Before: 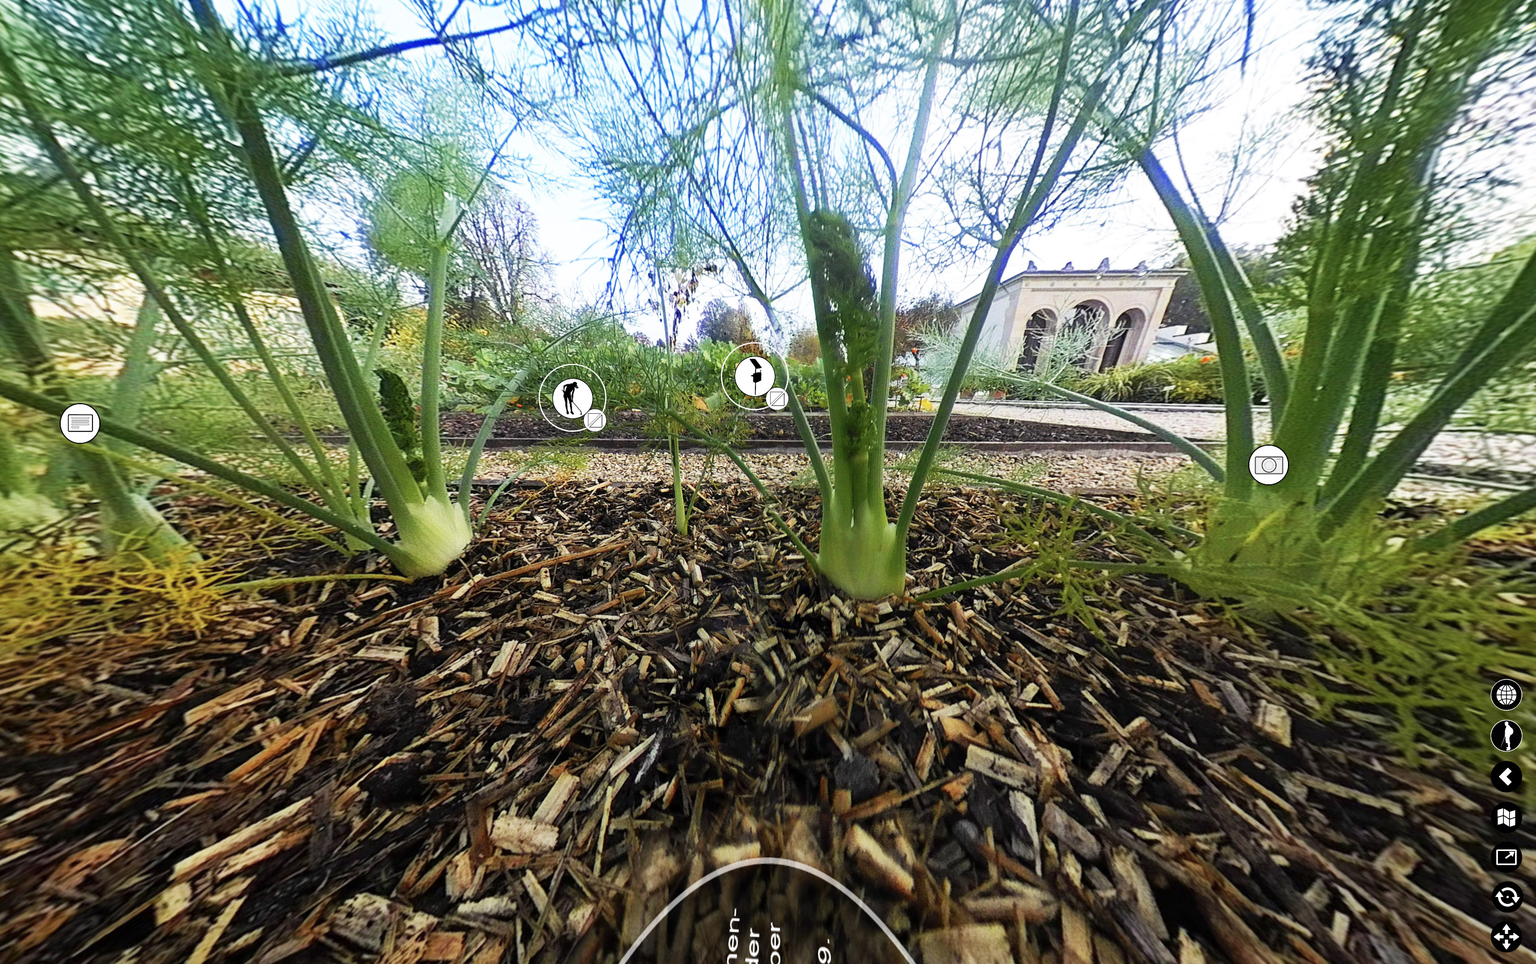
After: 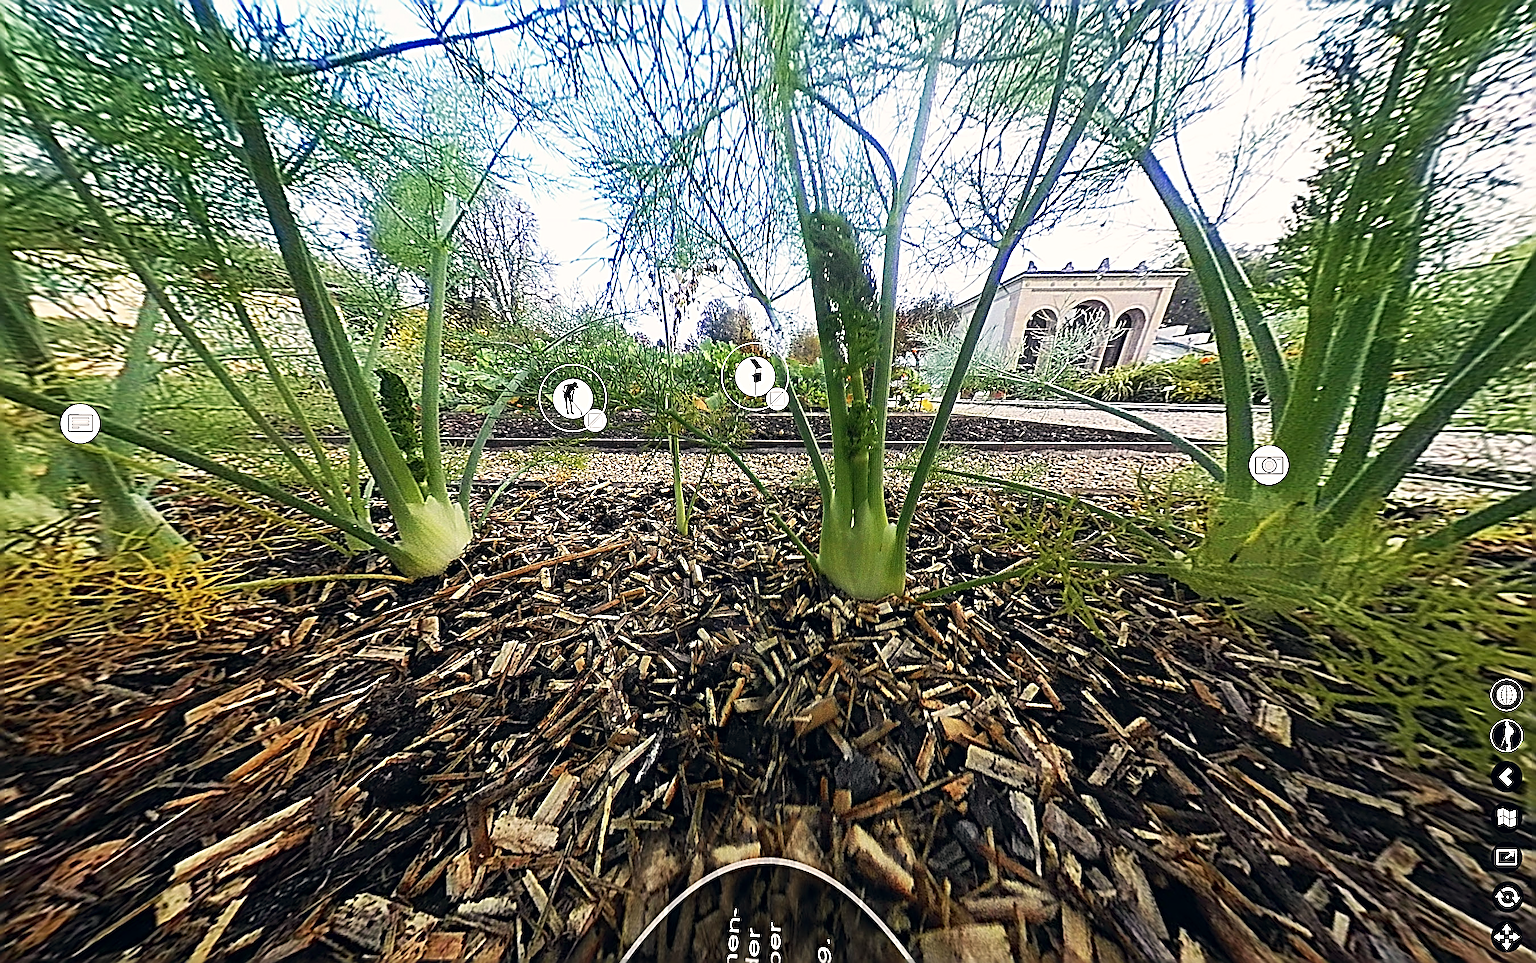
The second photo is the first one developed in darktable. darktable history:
sharpen: radius 3.166, amount 1.748
contrast brightness saturation: saturation 0.1
color correction: highlights a* 2.84, highlights b* 5, shadows a* -1.84, shadows b* -4.89, saturation 0.777
